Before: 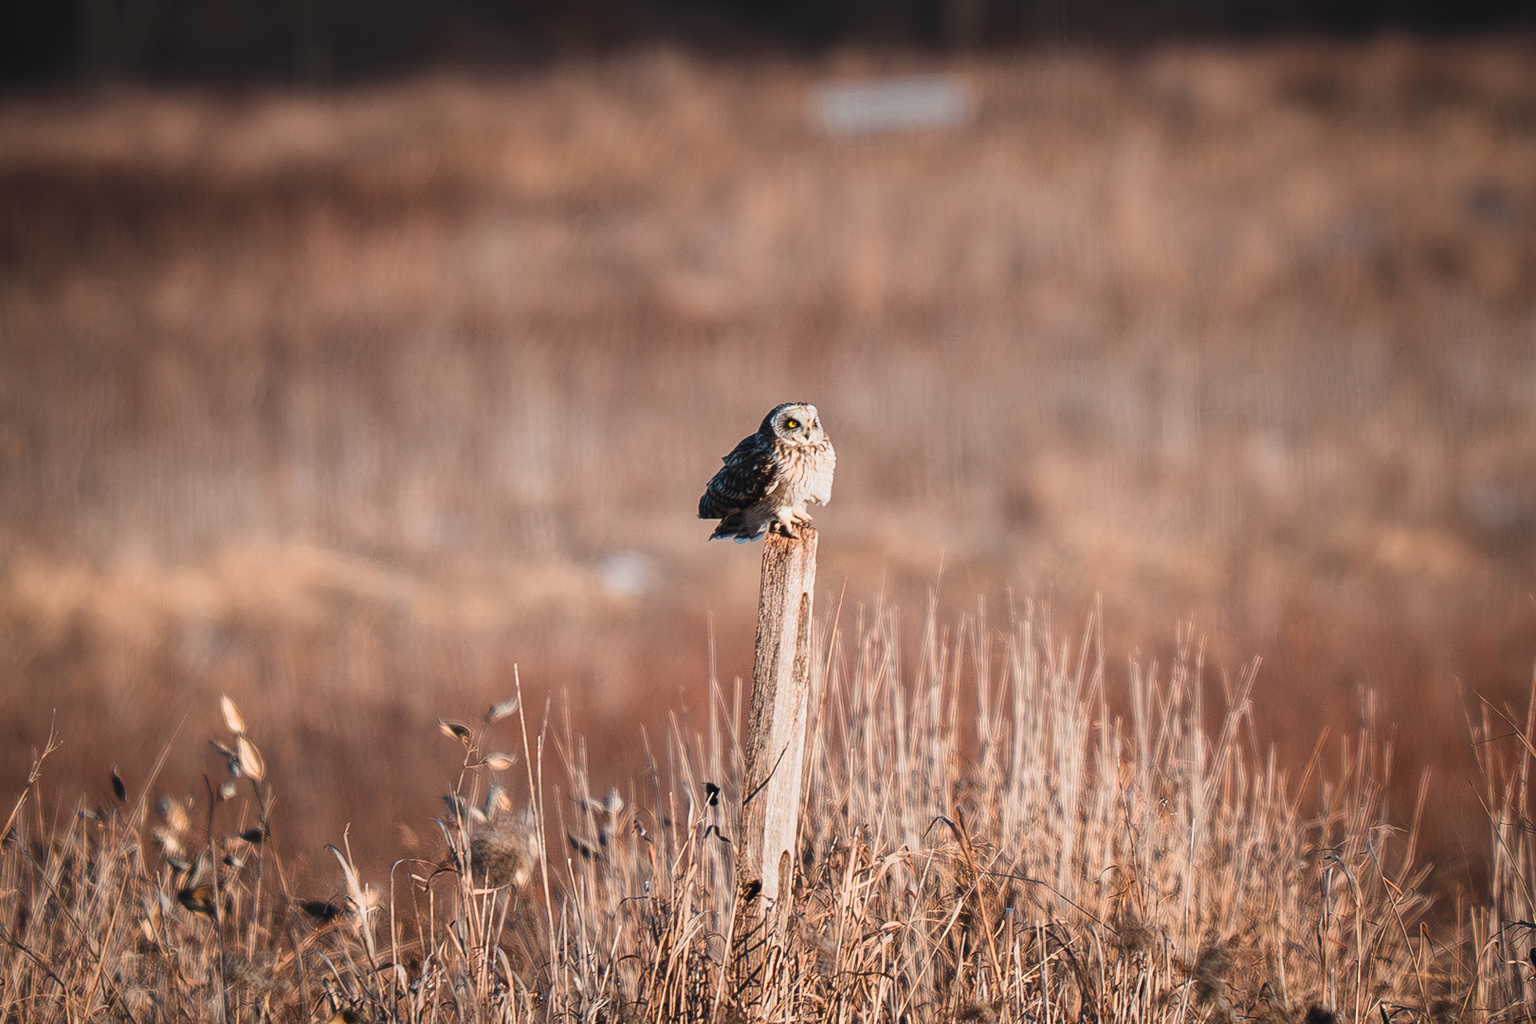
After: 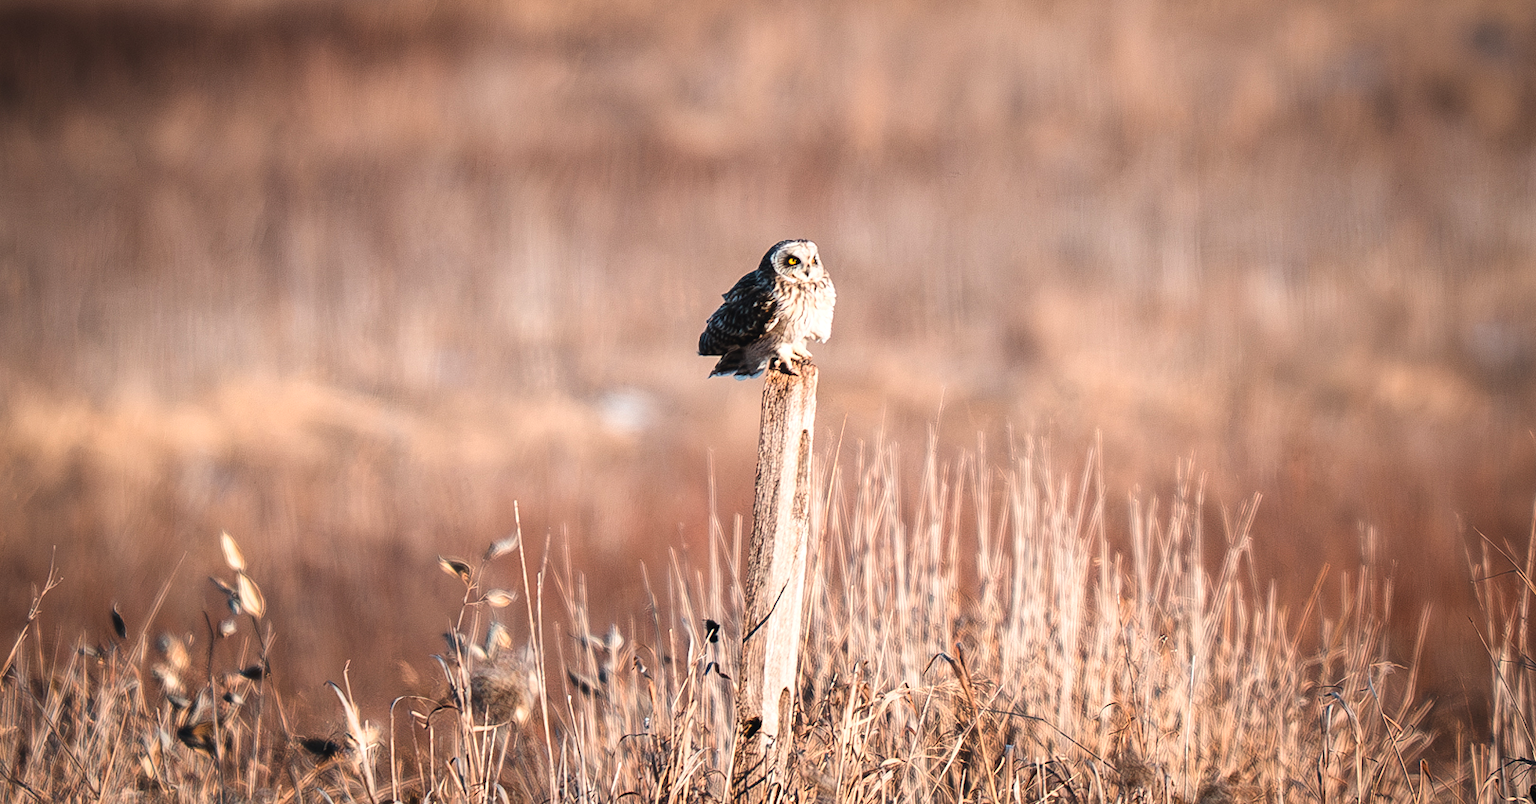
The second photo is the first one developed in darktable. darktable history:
tone equalizer: -8 EV -0.438 EV, -7 EV -0.377 EV, -6 EV -0.337 EV, -5 EV -0.207 EV, -3 EV 0.256 EV, -2 EV 0.344 EV, -1 EV 0.393 EV, +0 EV 0.422 EV
crop and rotate: top 15.938%, bottom 5.363%
contrast brightness saturation: contrast 0.103, brightness 0.022, saturation 0.016
